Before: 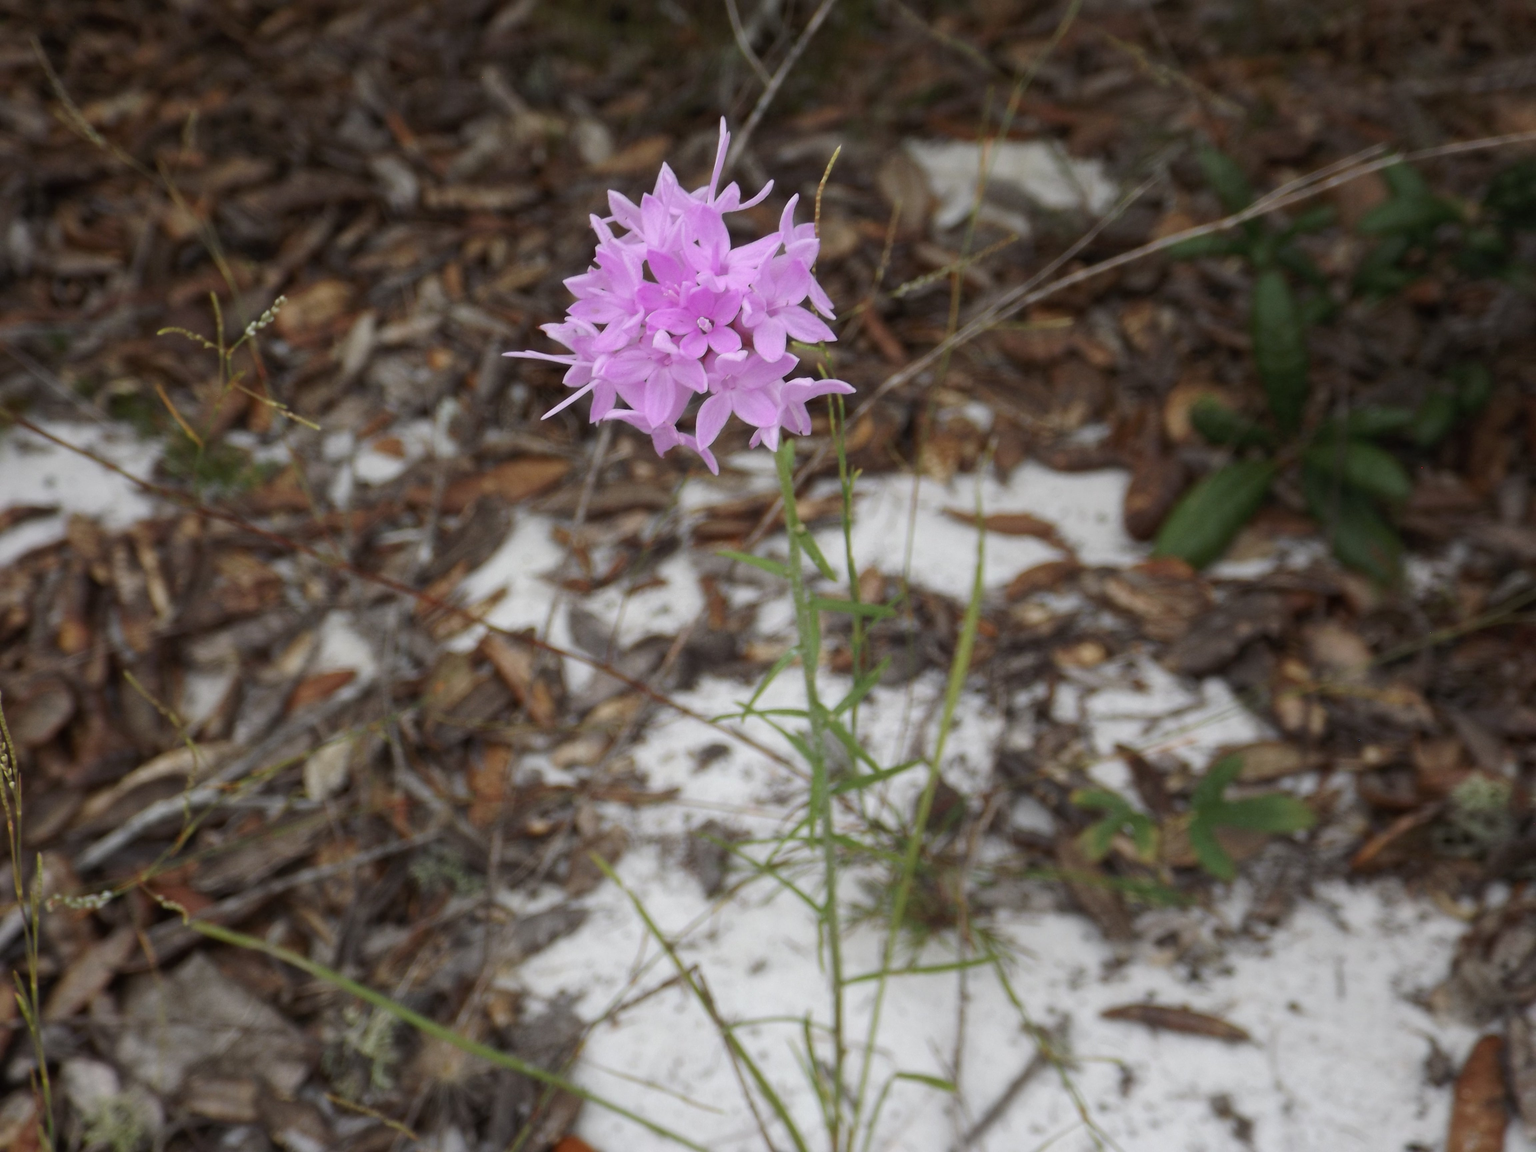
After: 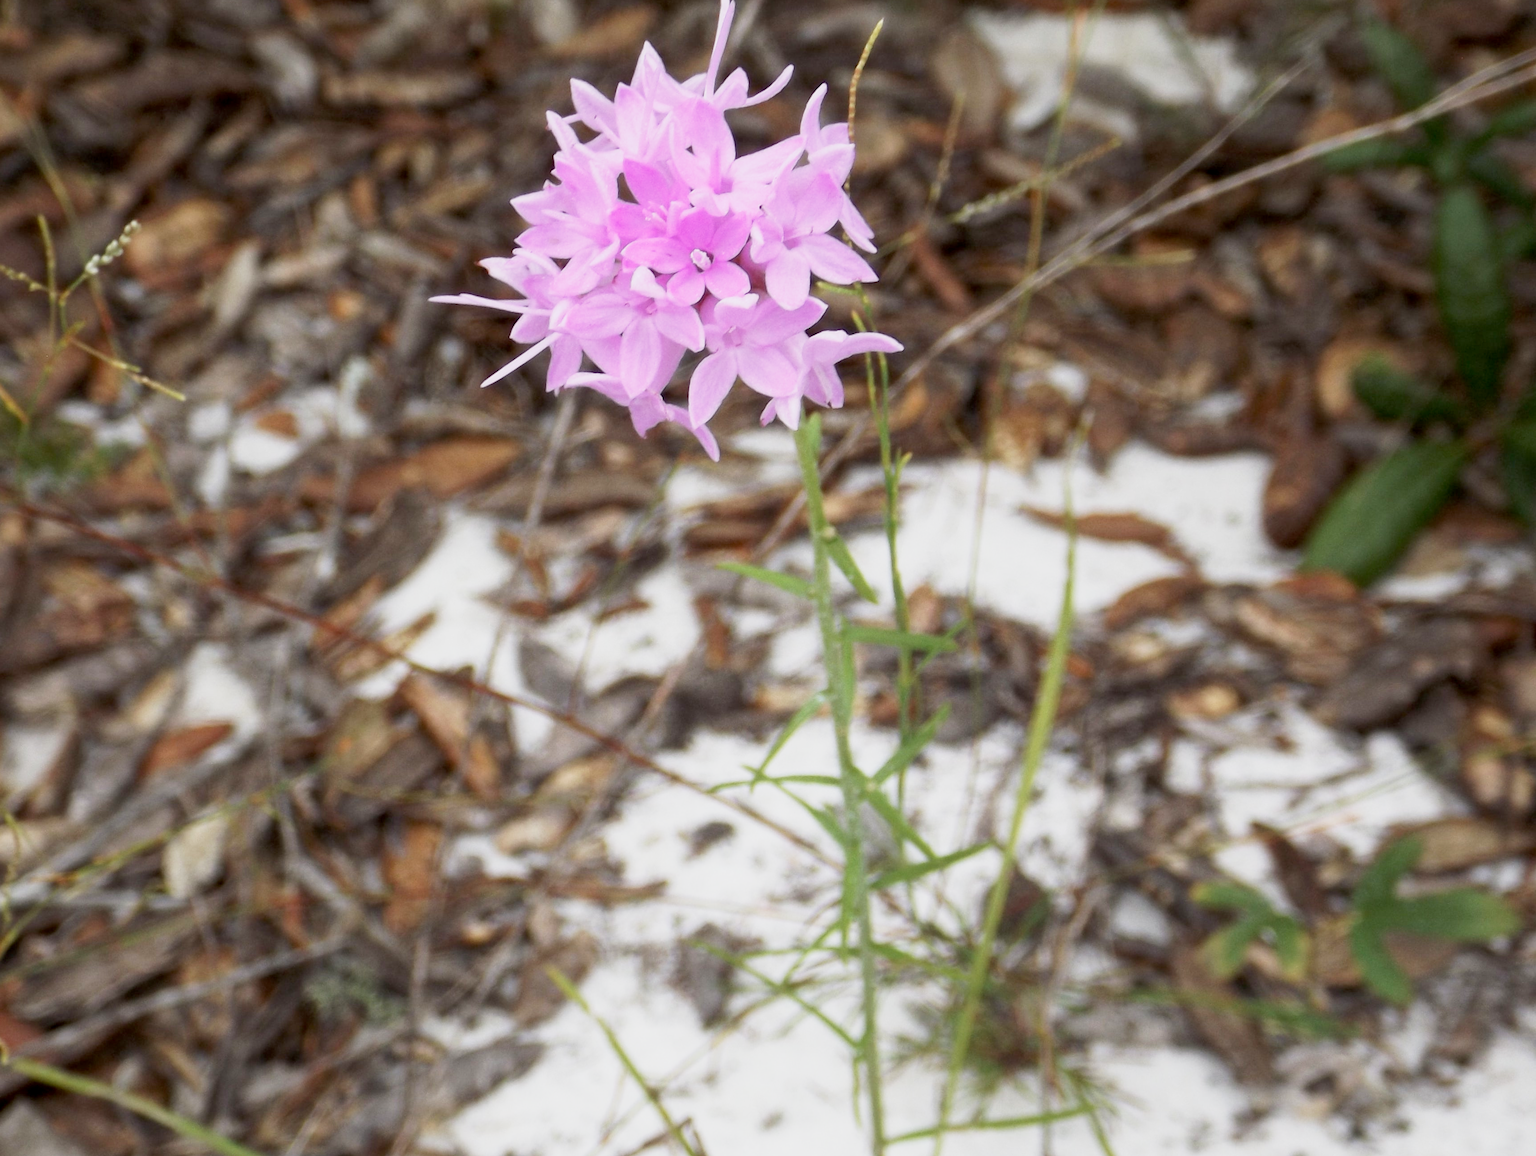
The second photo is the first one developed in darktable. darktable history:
exposure: black level correction 0.005, exposure 0.286 EV, compensate highlight preservation false
base curve: curves: ch0 [(0, 0) (0.088, 0.125) (0.176, 0.251) (0.354, 0.501) (0.613, 0.749) (1, 0.877)], preserve colors none
crop and rotate: left 11.886%, top 11.416%, right 13.524%, bottom 13.721%
